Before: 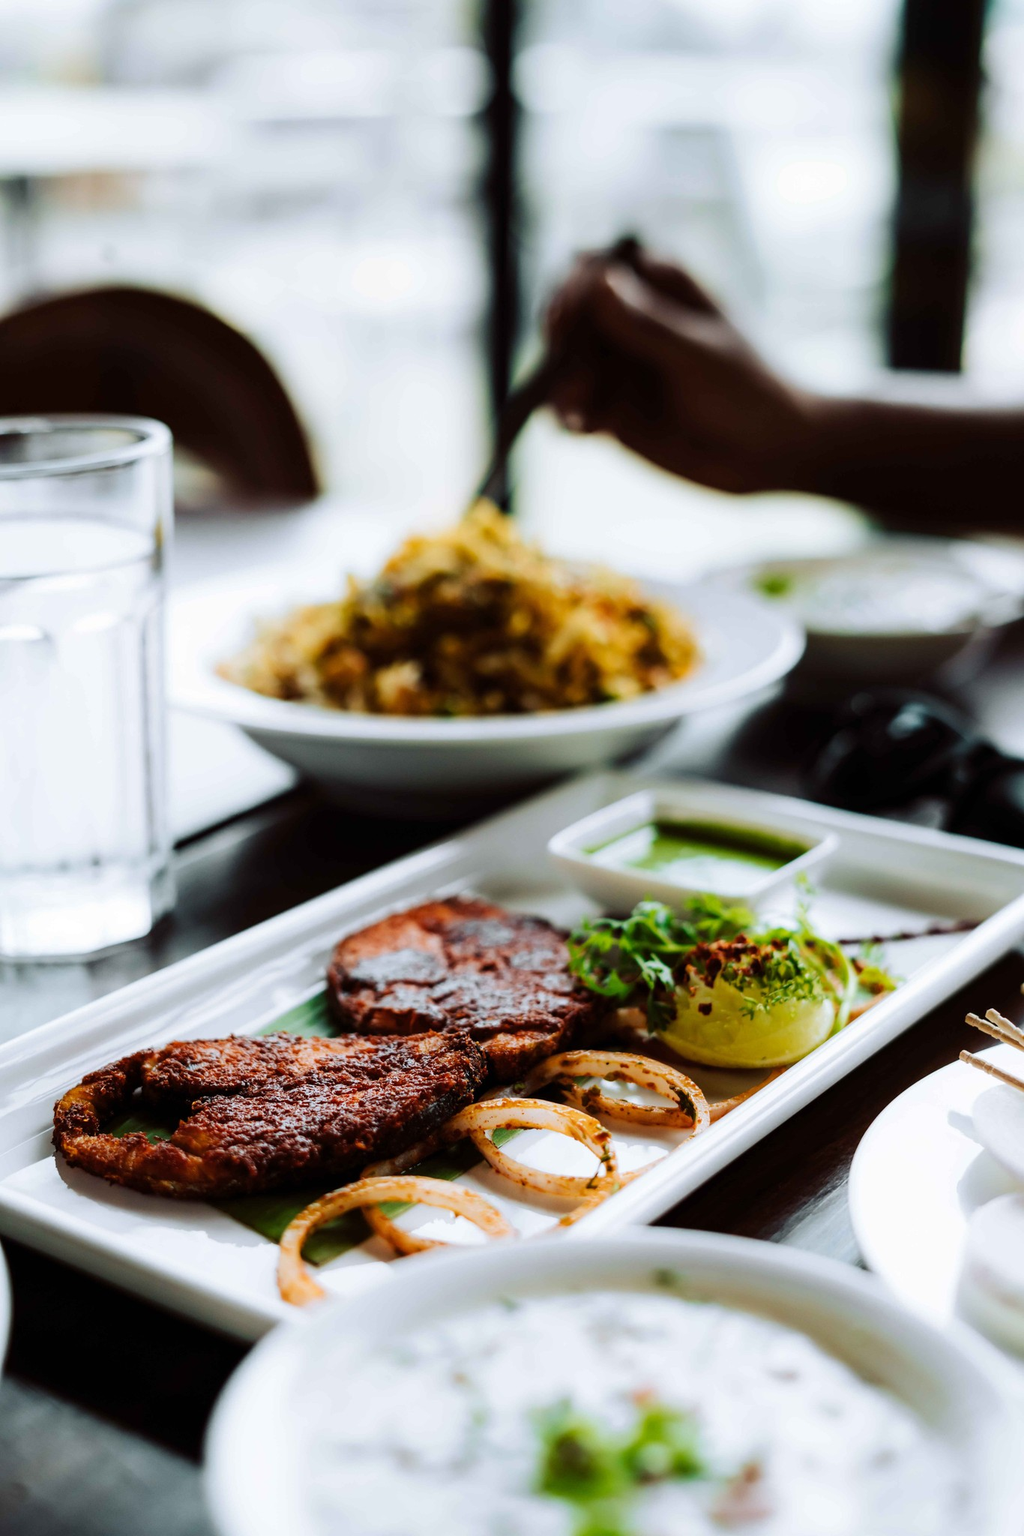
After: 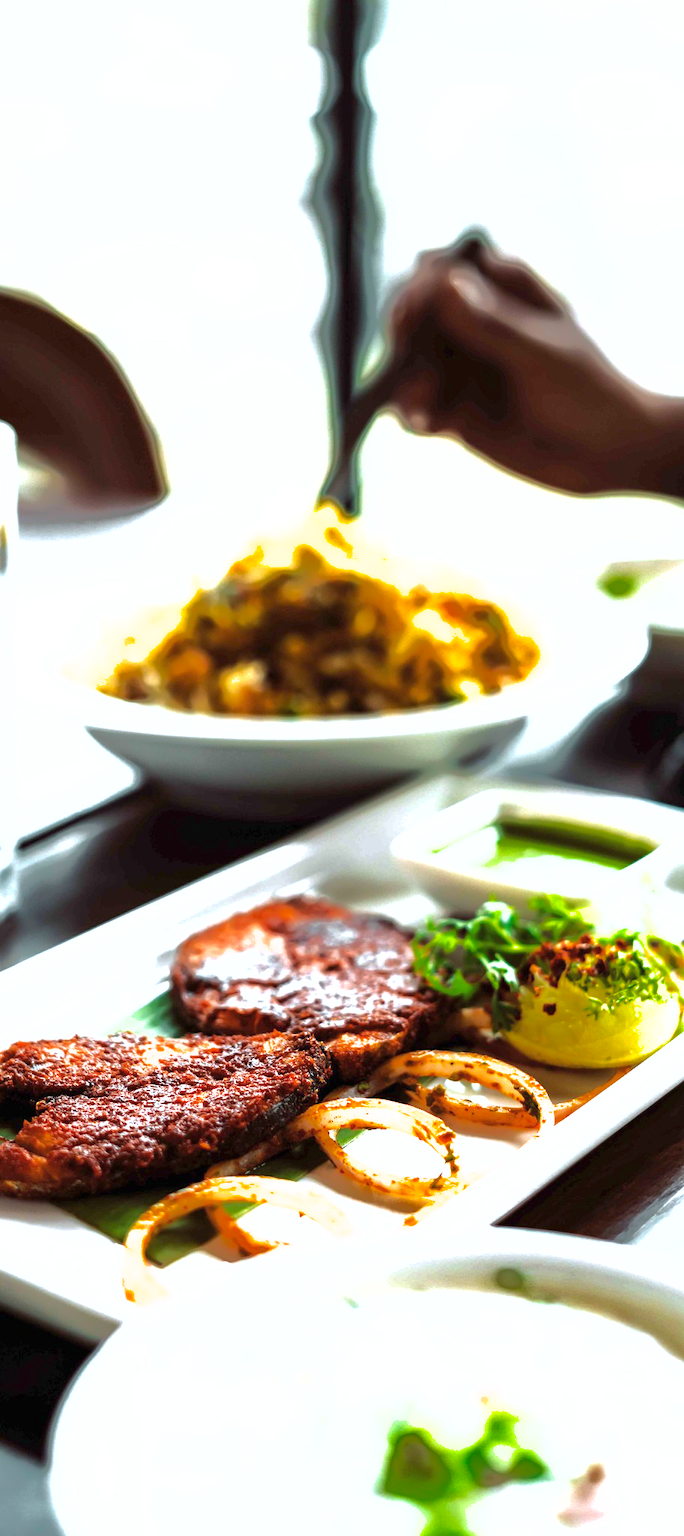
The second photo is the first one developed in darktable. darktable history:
crop and rotate: left 15.333%, right 17.849%
shadows and highlights: shadows 40.32, highlights -60.03
exposure: exposure 1.21 EV, compensate highlight preservation false
